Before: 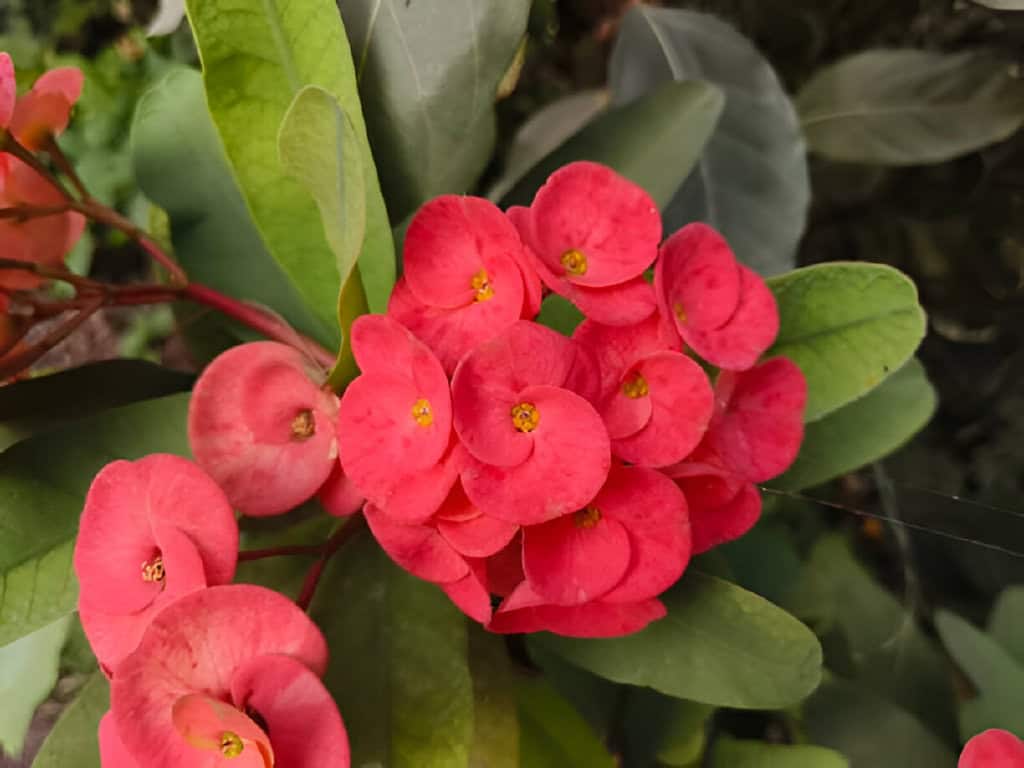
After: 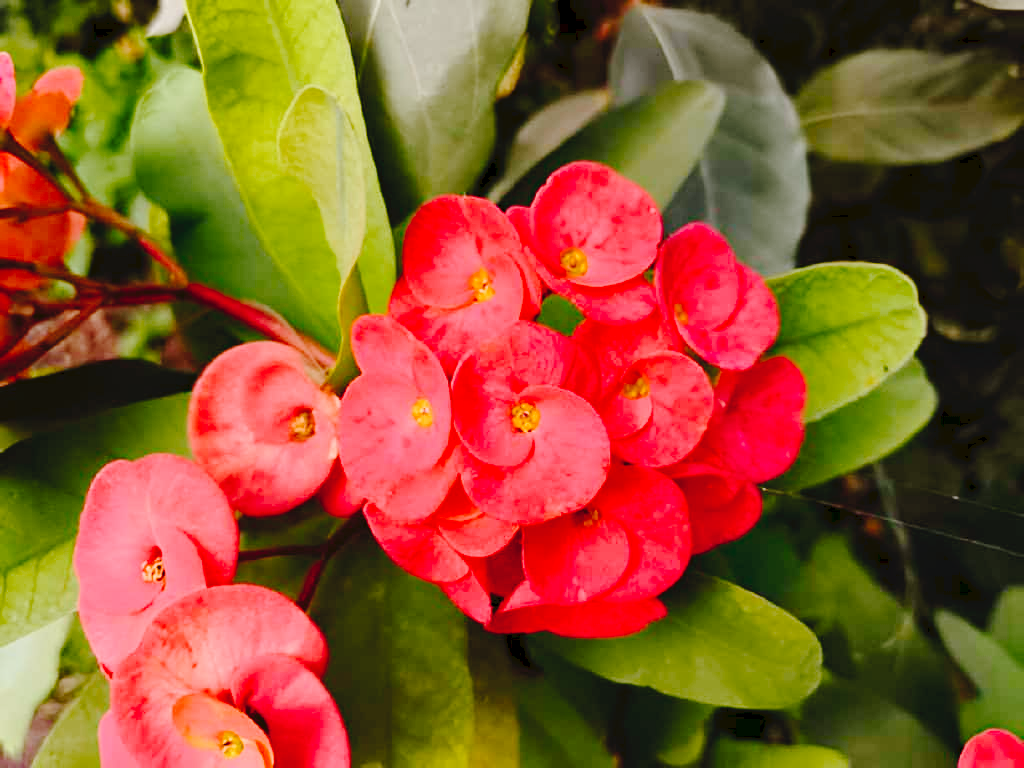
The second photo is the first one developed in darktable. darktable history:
exposure: black level correction 0, exposure 0.5 EV, compensate highlight preservation false
color correction: highlights a* -0.137, highlights b* -5.91, shadows a* -0.137, shadows b* -0.137
tone equalizer: on, module defaults
tone curve: curves: ch0 [(0, 0) (0.003, 0.047) (0.011, 0.05) (0.025, 0.053) (0.044, 0.057) (0.069, 0.062) (0.1, 0.084) (0.136, 0.115) (0.177, 0.159) (0.224, 0.216) (0.277, 0.289) (0.335, 0.382) (0.399, 0.474) (0.468, 0.561) (0.543, 0.636) (0.623, 0.705) (0.709, 0.778) (0.801, 0.847) (0.898, 0.916) (1, 1)], preserve colors none
color balance rgb: shadows lift › chroma 1%, shadows lift › hue 240.84°, highlights gain › chroma 2%, highlights gain › hue 73.2°, global offset › luminance -0.5%, perceptual saturation grading › global saturation 20%, perceptual saturation grading › highlights -25%, perceptual saturation grading › shadows 50%, global vibrance 15%
